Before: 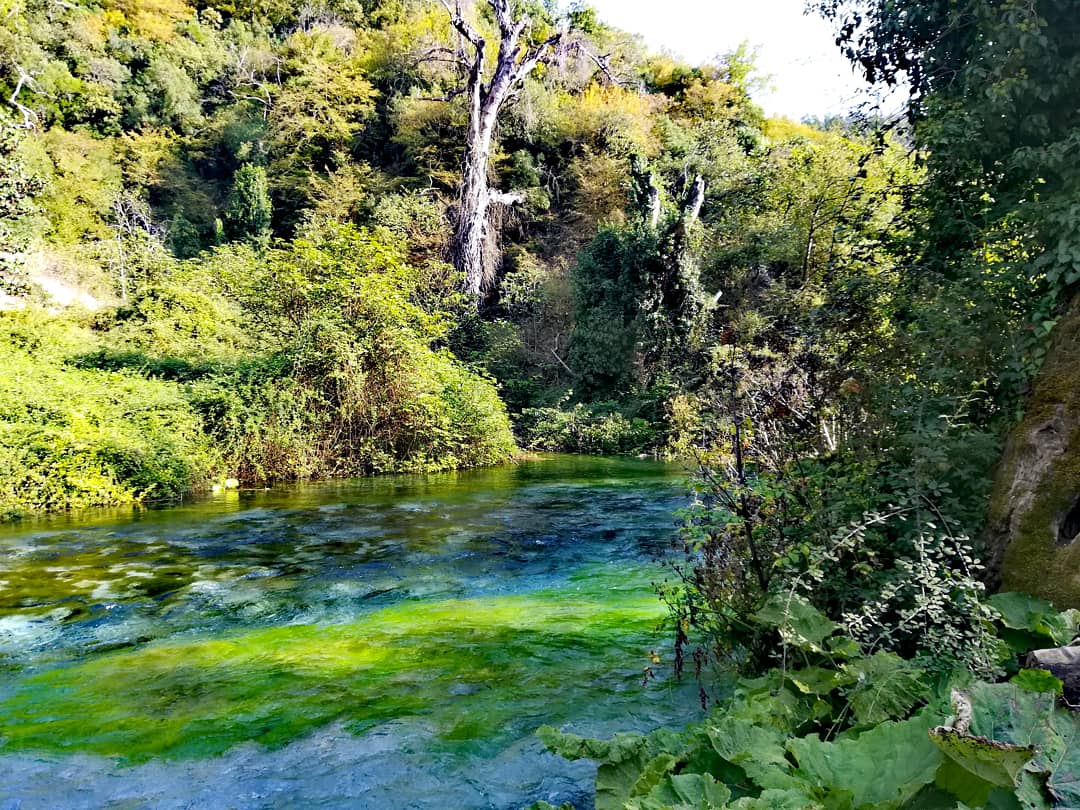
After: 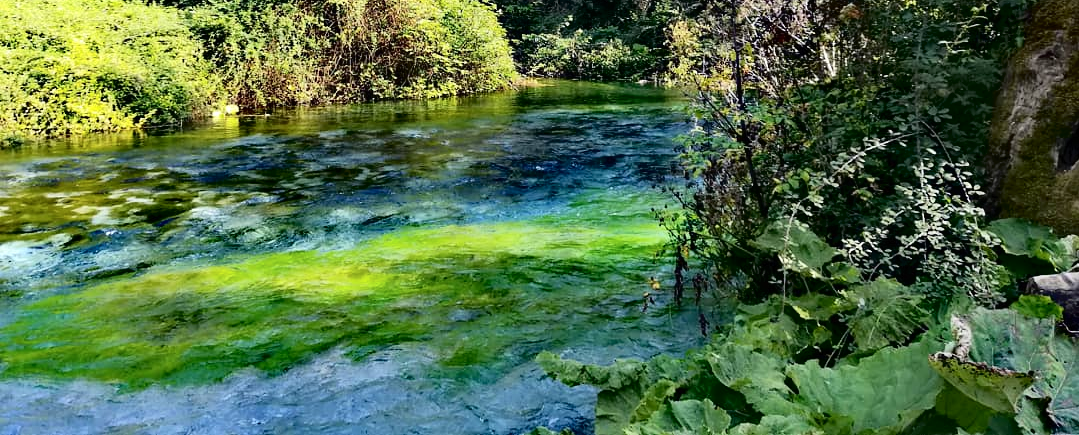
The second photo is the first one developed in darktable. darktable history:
crop and rotate: top 46.283%, right 0.03%
tone curve: curves: ch0 [(0, 0) (0.003, 0.007) (0.011, 0.01) (0.025, 0.018) (0.044, 0.028) (0.069, 0.034) (0.1, 0.04) (0.136, 0.051) (0.177, 0.104) (0.224, 0.161) (0.277, 0.234) (0.335, 0.316) (0.399, 0.41) (0.468, 0.487) (0.543, 0.577) (0.623, 0.679) (0.709, 0.769) (0.801, 0.854) (0.898, 0.922) (1, 1)], color space Lab, independent channels, preserve colors none
